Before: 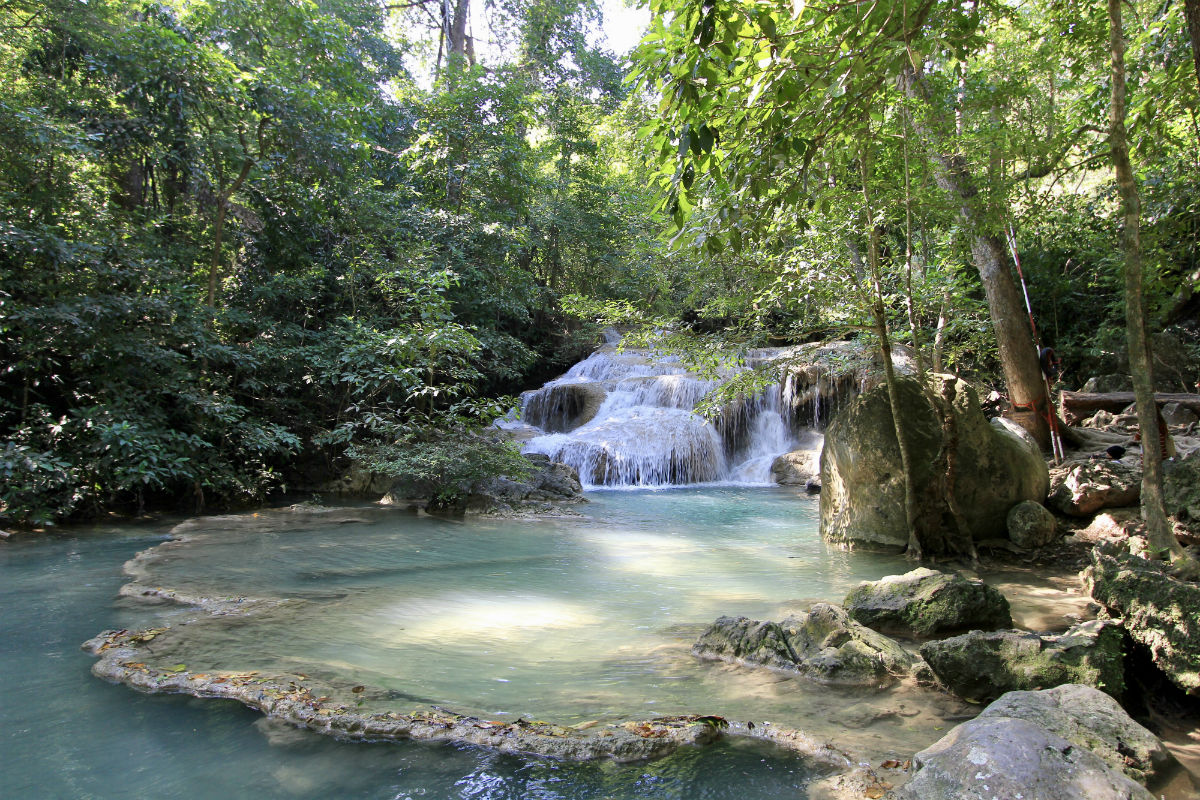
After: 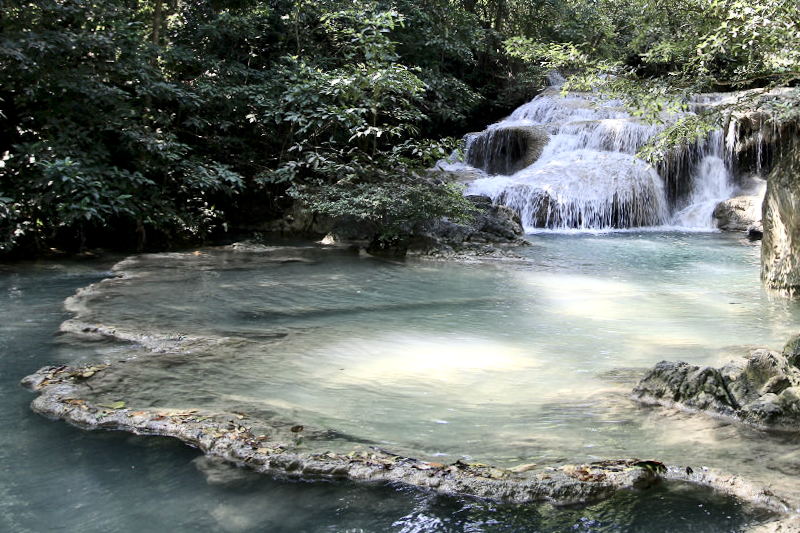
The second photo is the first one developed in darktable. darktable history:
crop and rotate: angle -0.82°, left 3.85%, top 31.828%, right 27.992%
contrast brightness saturation: contrast 0.25, saturation -0.31
local contrast: highlights 100%, shadows 100%, detail 120%, midtone range 0.2
